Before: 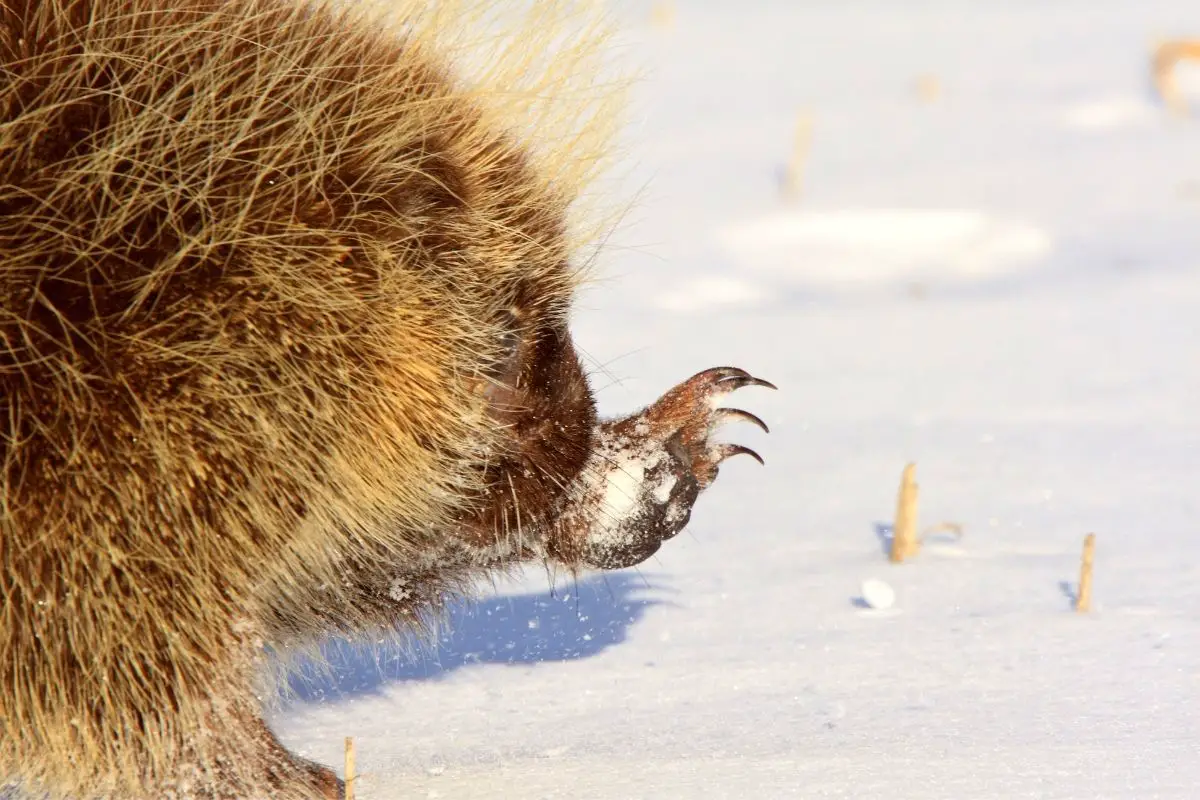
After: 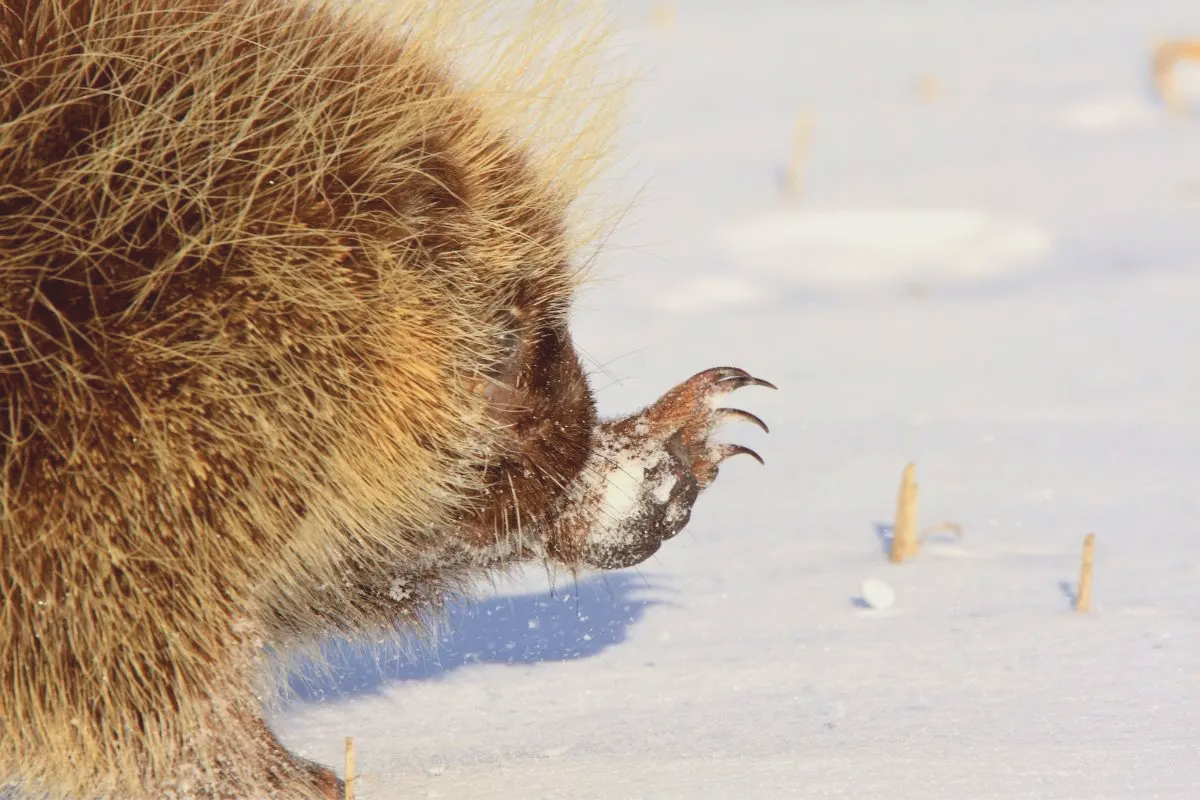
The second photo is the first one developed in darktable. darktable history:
contrast brightness saturation: contrast -0.142, brightness 0.052, saturation -0.124
